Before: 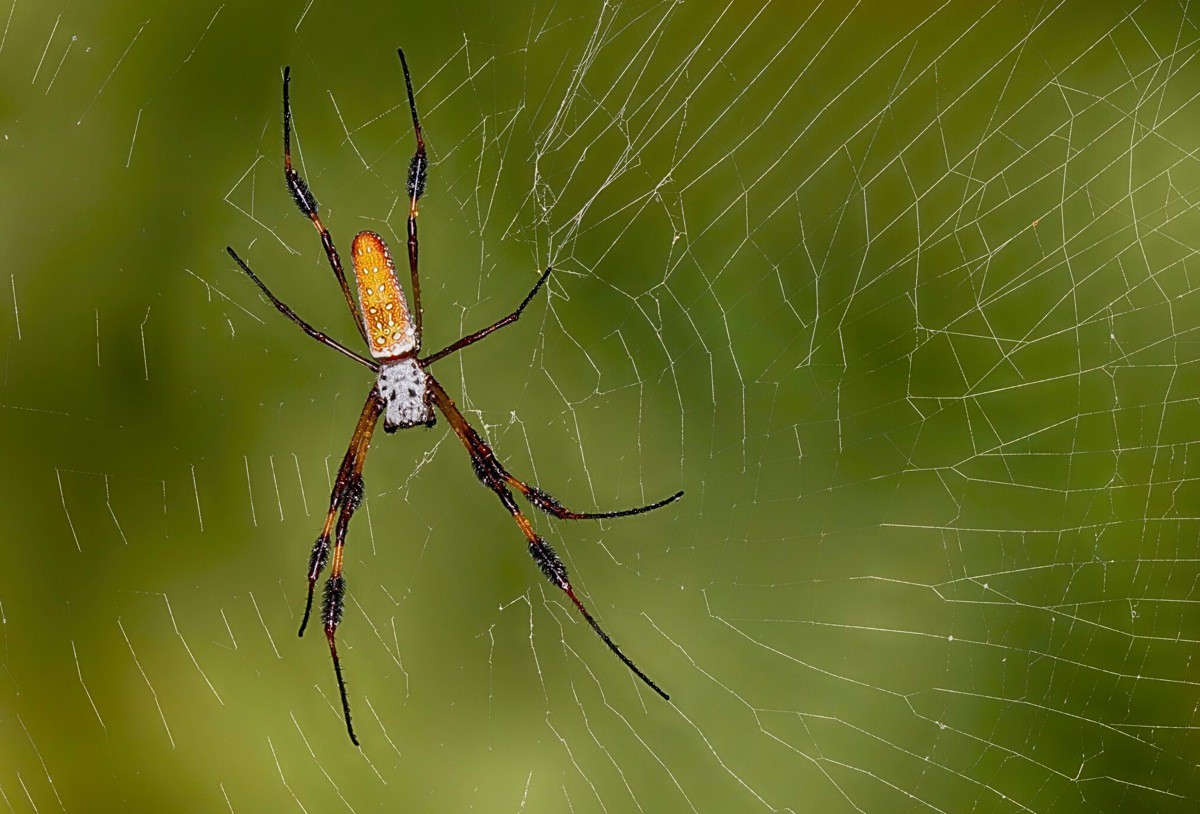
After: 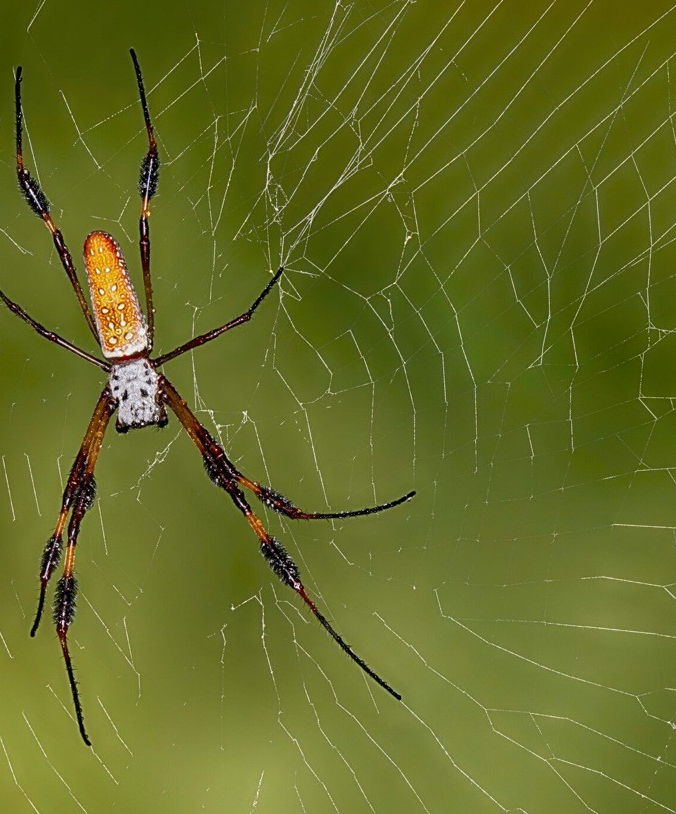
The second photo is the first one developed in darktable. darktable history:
crop and rotate: left 22.412%, right 21.192%
